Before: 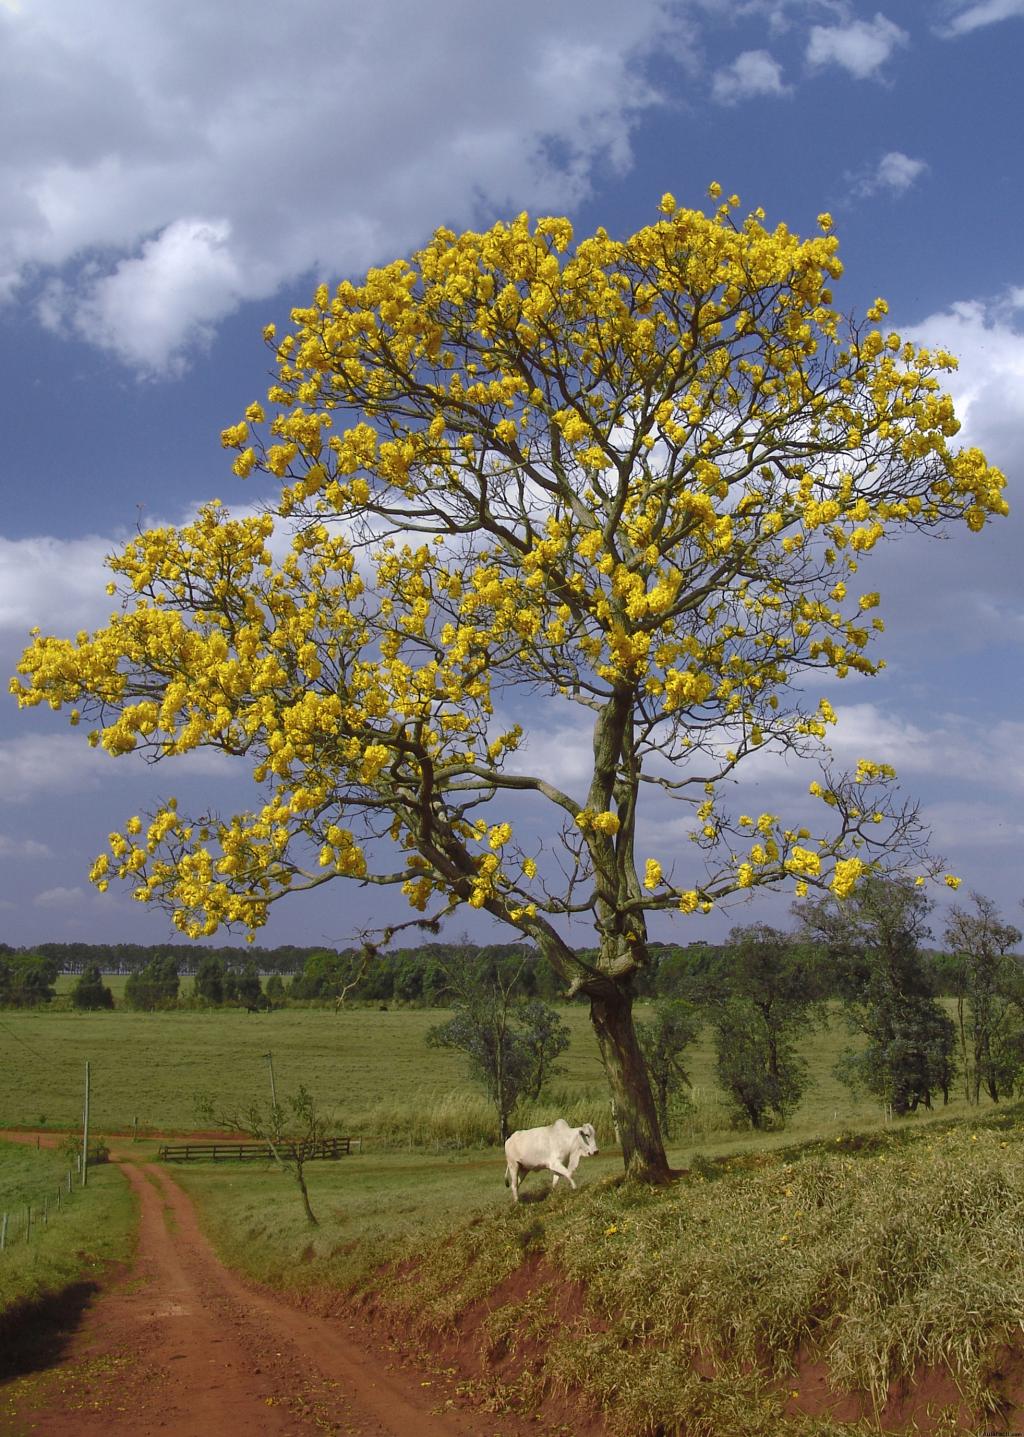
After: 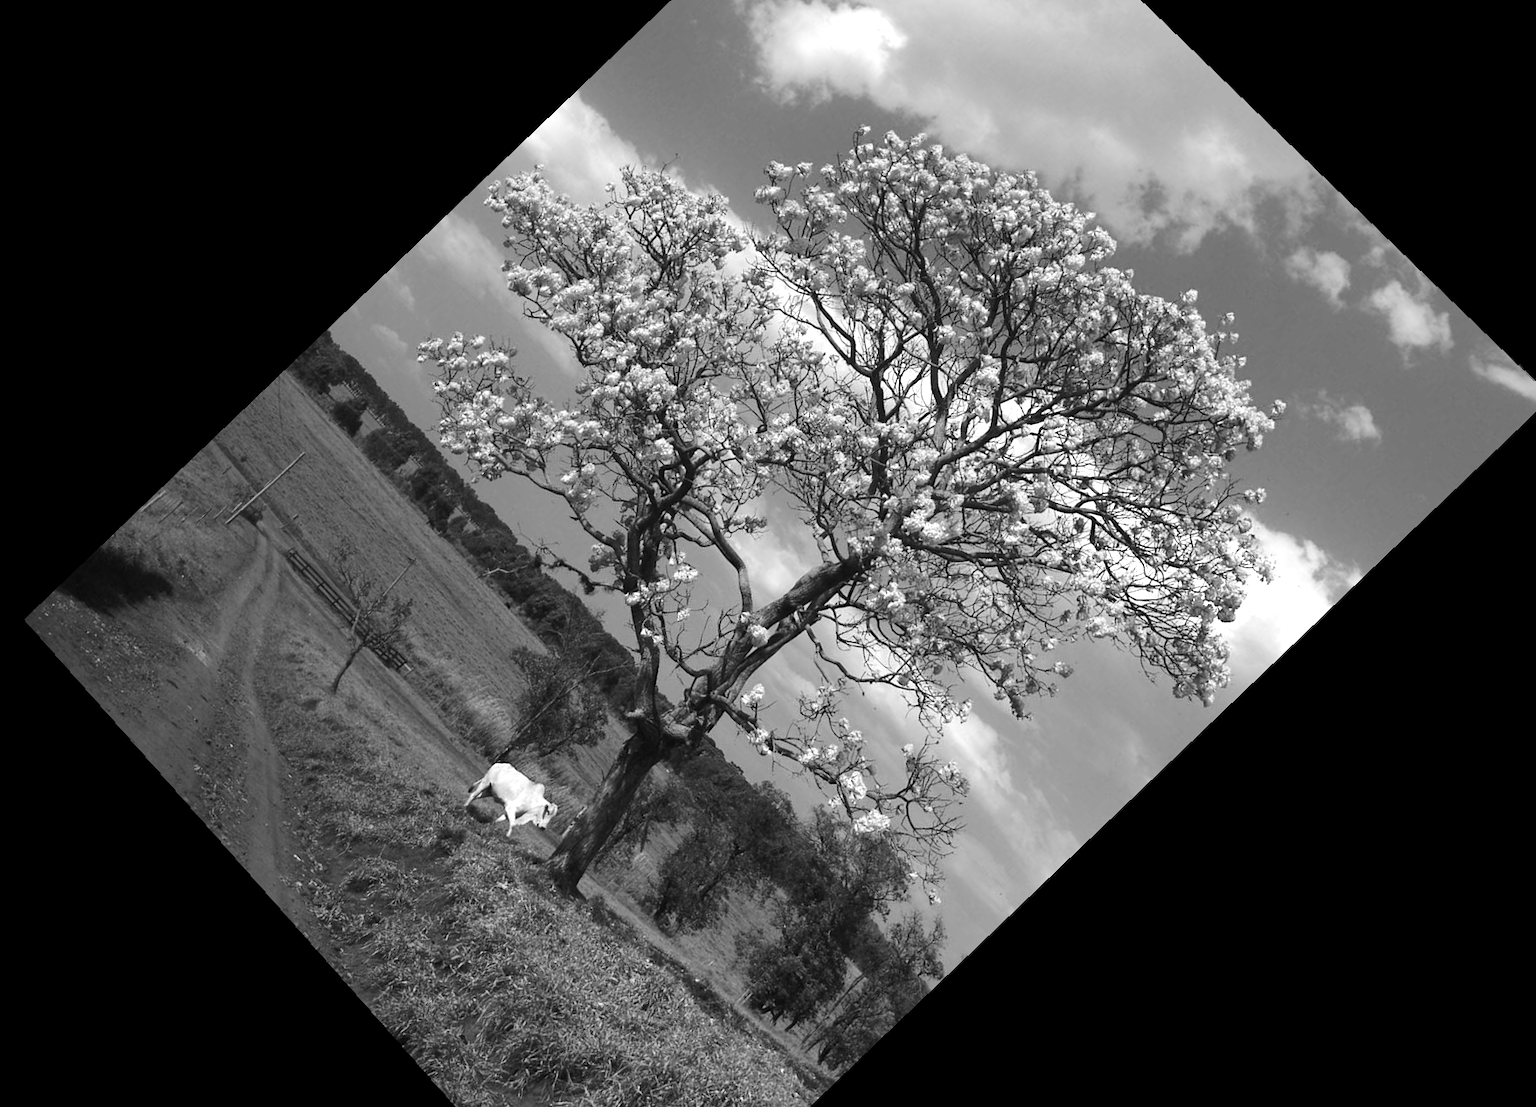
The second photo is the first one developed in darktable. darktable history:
crop and rotate: angle -46.26°, top 16.234%, right 0.912%, bottom 11.704%
rotate and perspective: lens shift (horizontal) -0.055, automatic cropping off
tone equalizer: -8 EV -0.75 EV, -7 EV -0.7 EV, -6 EV -0.6 EV, -5 EV -0.4 EV, -3 EV 0.4 EV, -2 EV 0.6 EV, -1 EV 0.7 EV, +0 EV 0.75 EV, edges refinement/feathering 500, mask exposure compensation -1.57 EV, preserve details no
monochrome: on, module defaults
